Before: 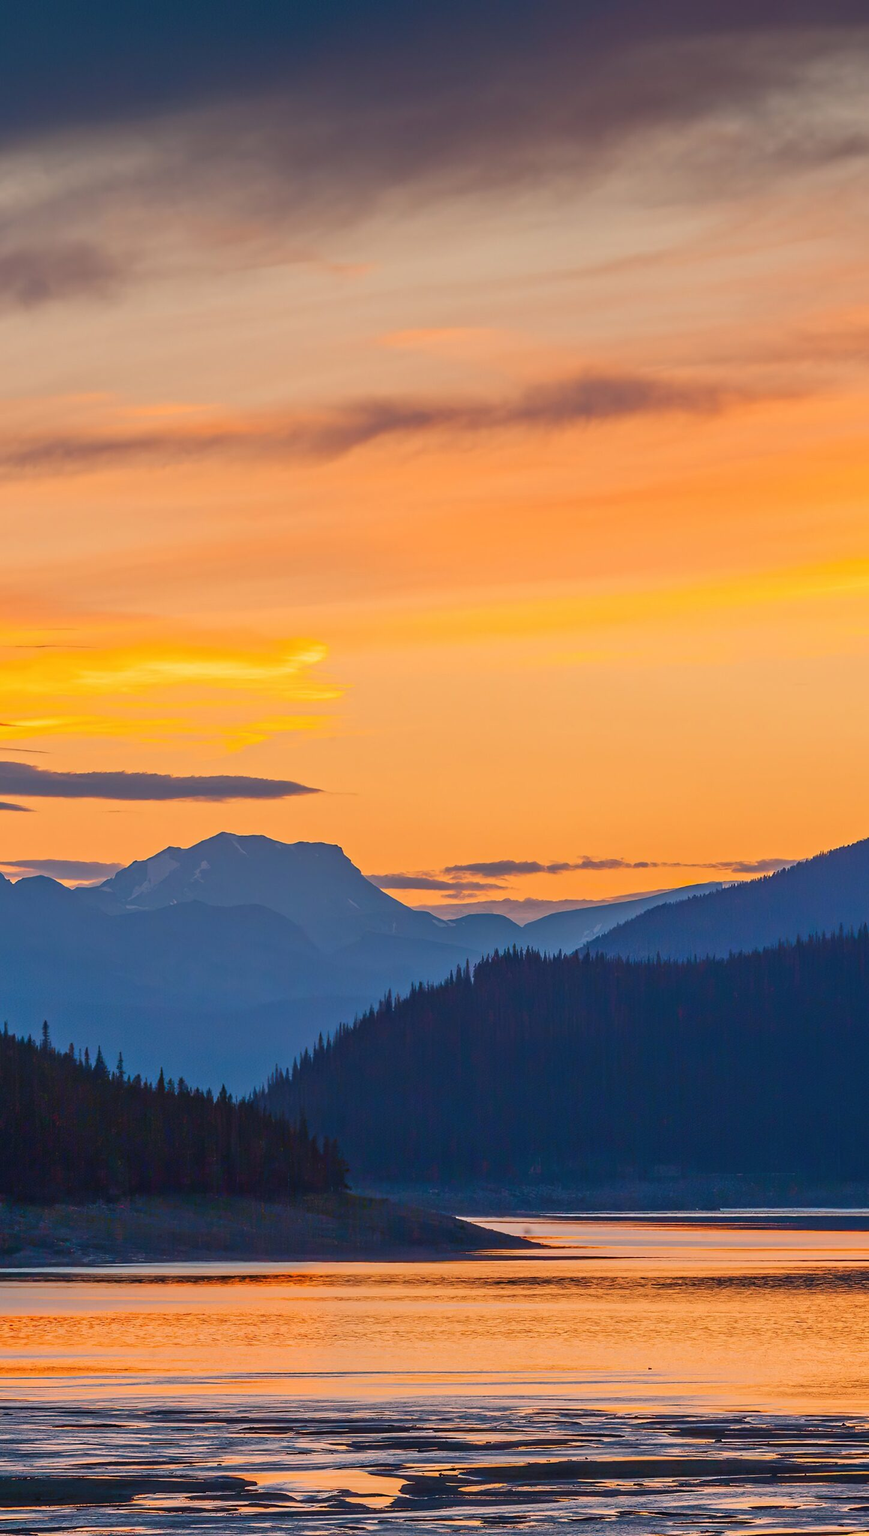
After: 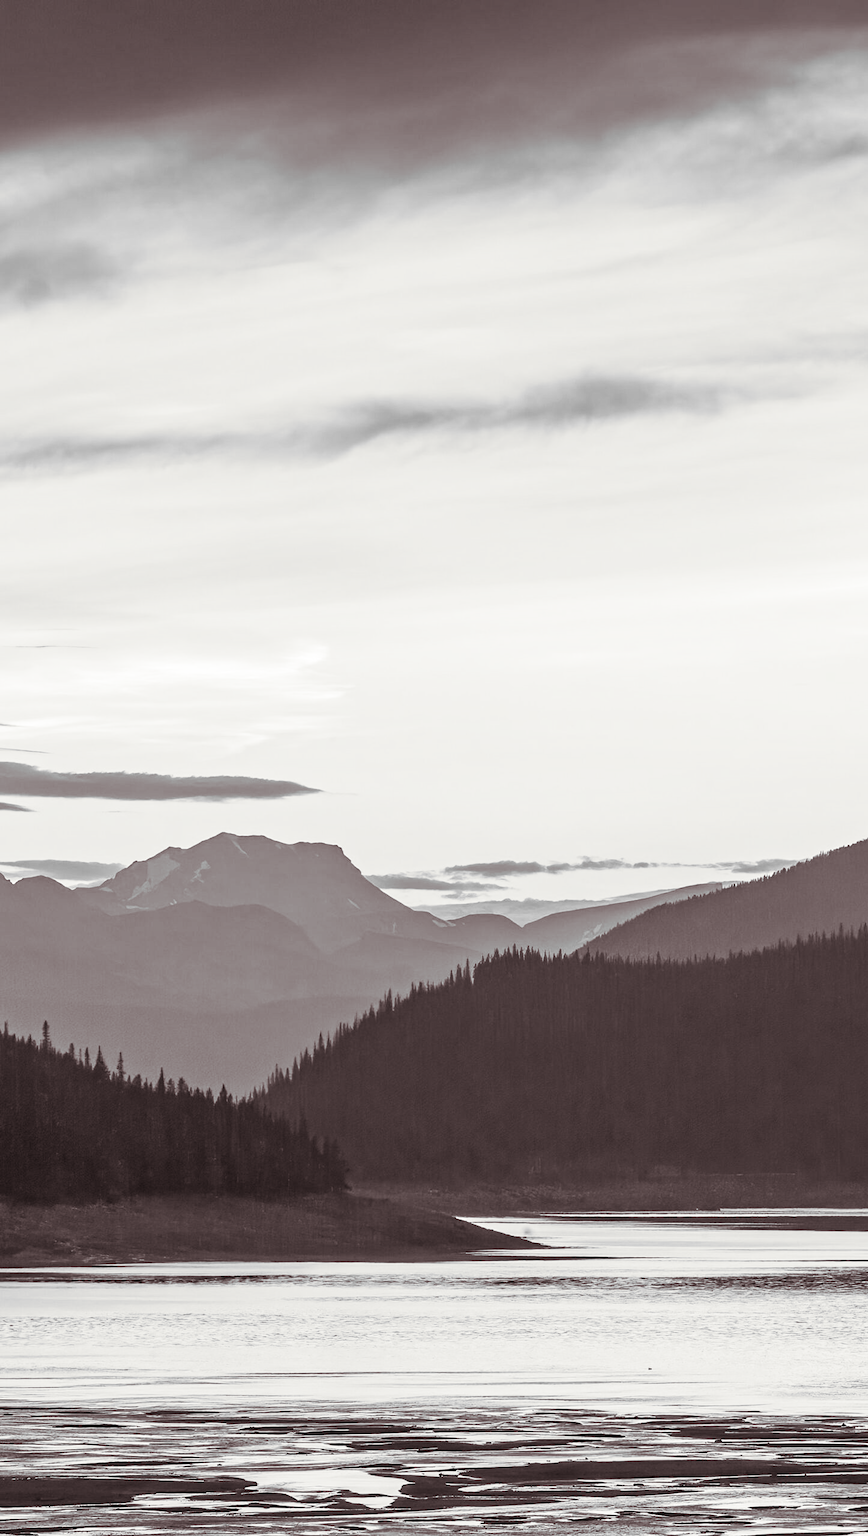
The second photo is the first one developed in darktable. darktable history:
exposure: black level correction 0.001, exposure 0.5 EV, compensate exposure bias true, compensate highlight preservation false
contrast brightness saturation: contrast 0.24, brightness 0.26, saturation 0.39
color balance rgb: linear chroma grading › global chroma 15%, perceptual saturation grading › global saturation 30%
split-toning: shadows › saturation 0.24, highlights › hue 54°, highlights › saturation 0.24
color contrast: green-magenta contrast 0, blue-yellow contrast 0
